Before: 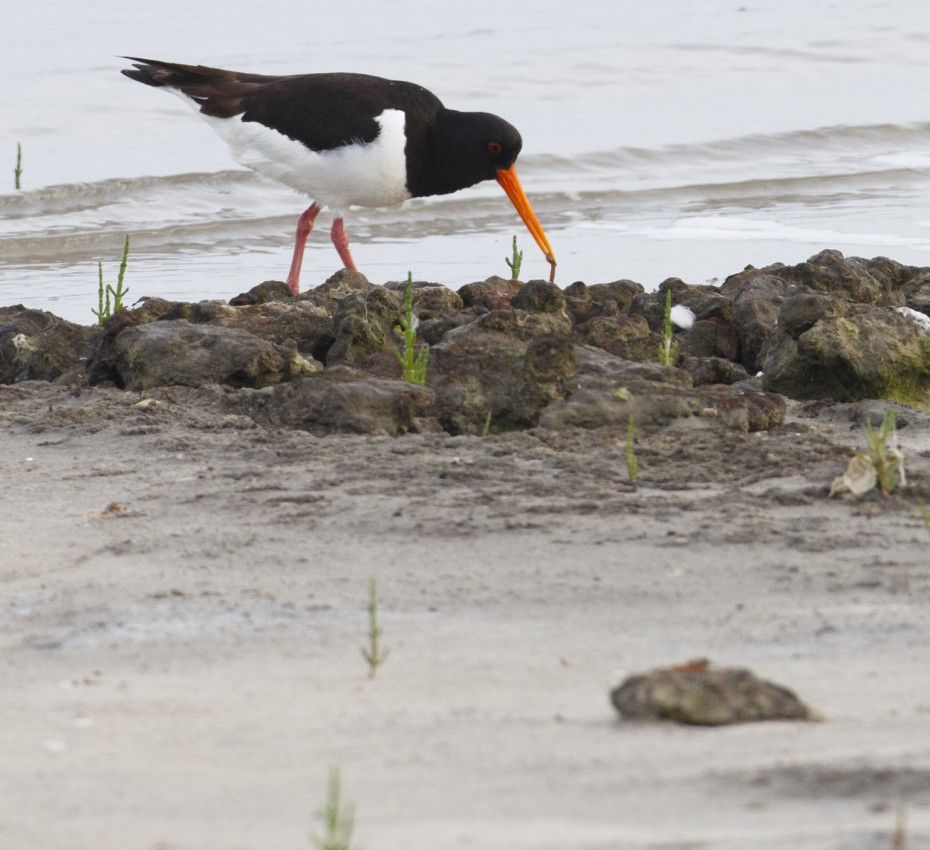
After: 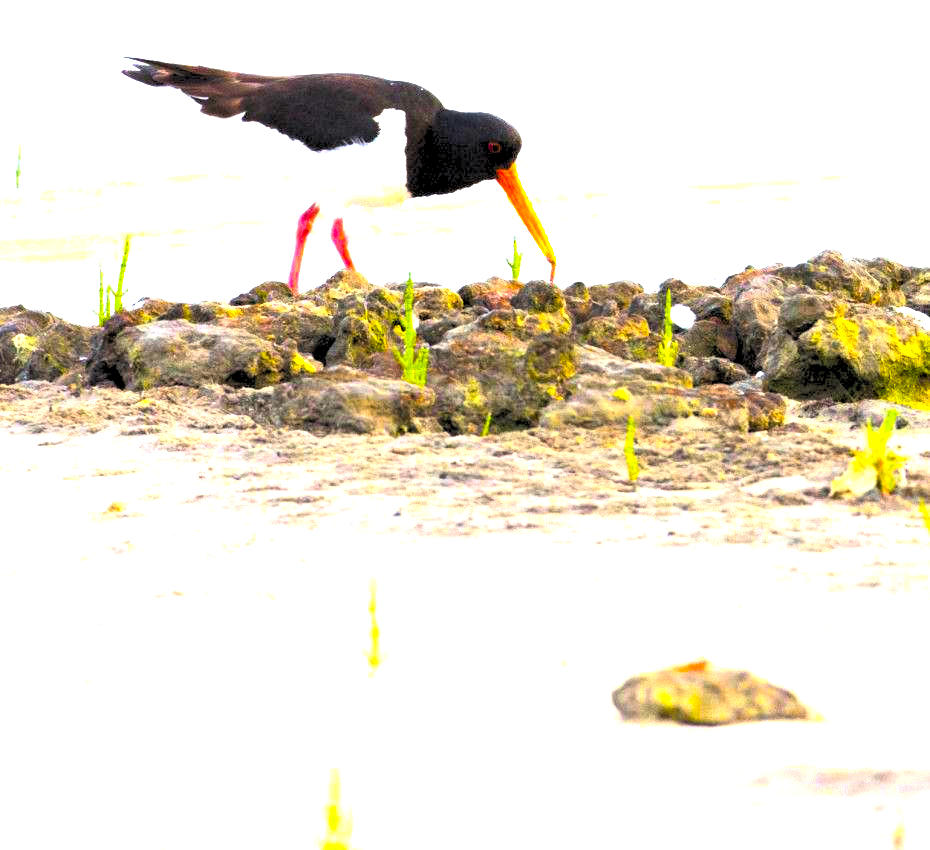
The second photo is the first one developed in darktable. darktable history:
contrast brightness saturation: contrast 0.2, brightness 0.16, saturation 0.22
color balance rgb: linear chroma grading › shadows -30%, linear chroma grading › global chroma 35%, perceptual saturation grading › global saturation 75%, perceptual saturation grading › shadows -30%, perceptual brilliance grading › highlights 75%, perceptual brilliance grading › shadows -30%, global vibrance 35%
rgb levels: preserve colors sum RGB, levels [[0.038, 0.433, 0.934], [0, 0.5, 1], [0, 0.5, 1]]
exposure: exposure 0.722 EV, compensate highlight preservation false
